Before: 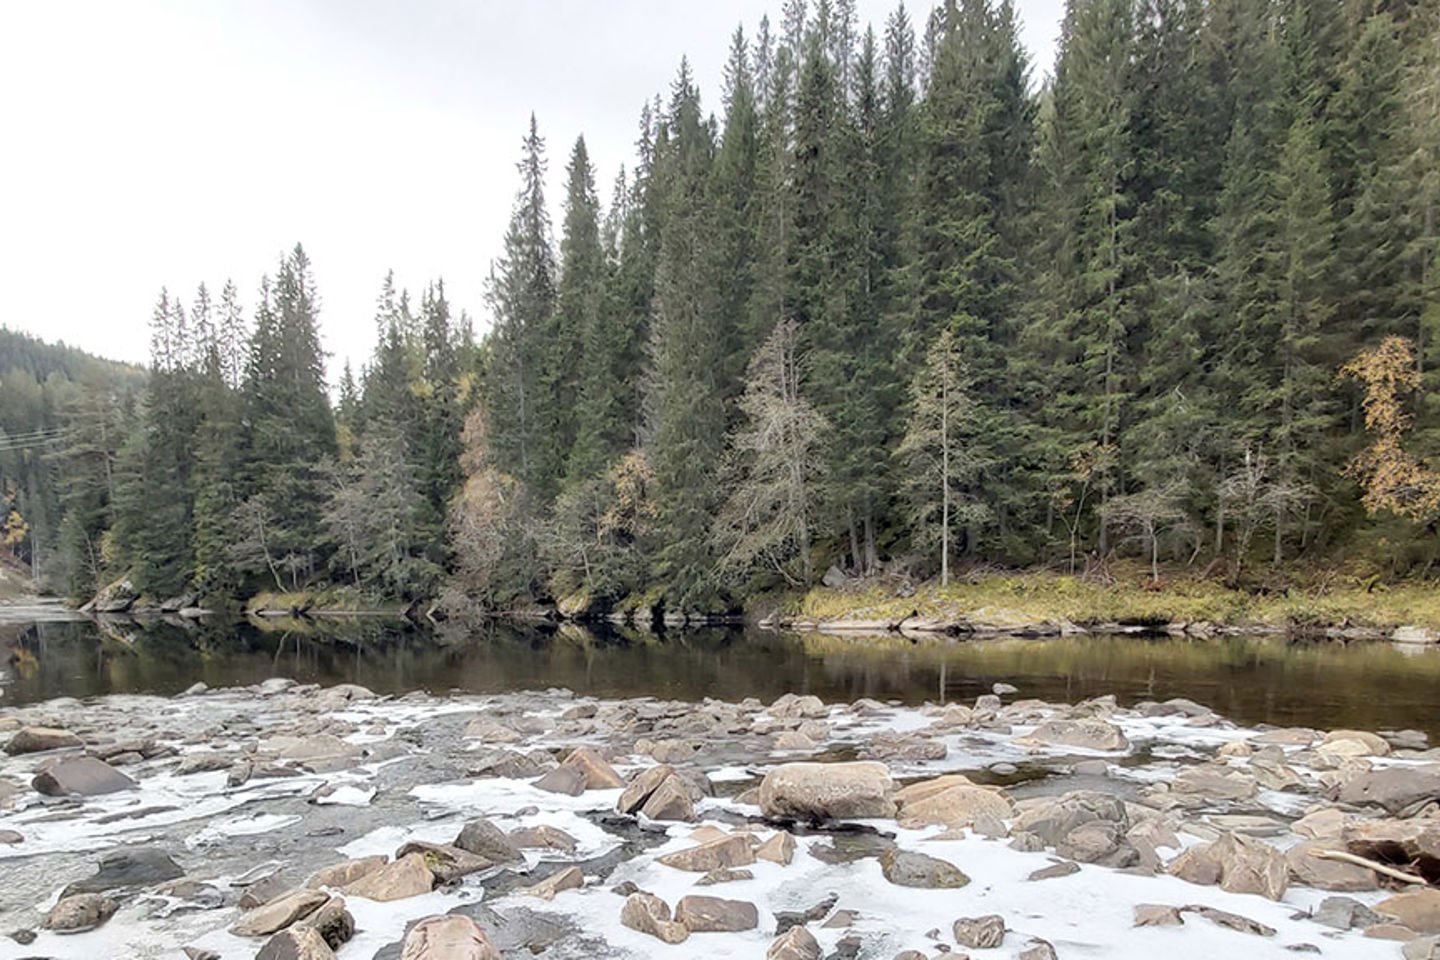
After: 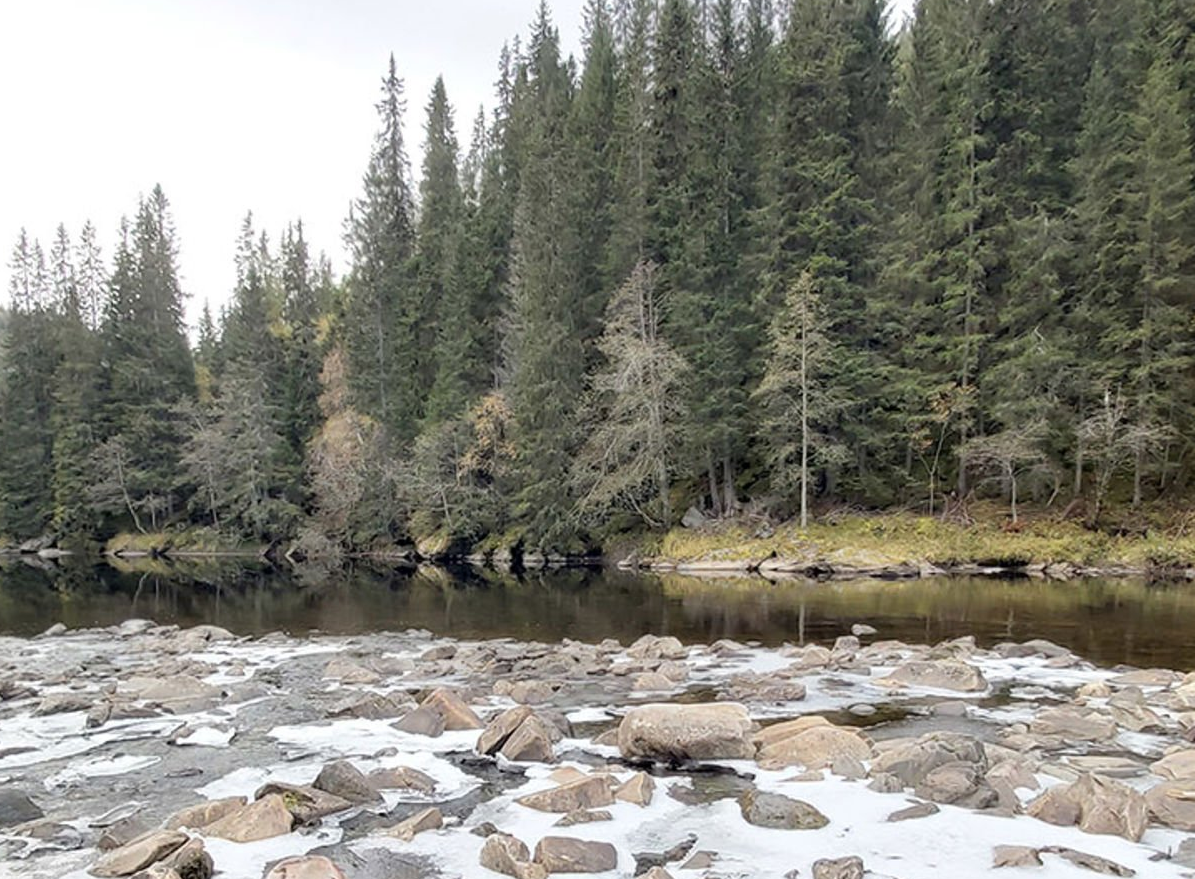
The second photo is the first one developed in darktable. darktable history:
crop: left 9.823%, top 6.214%, right 7.141%, bottom 2.212%
